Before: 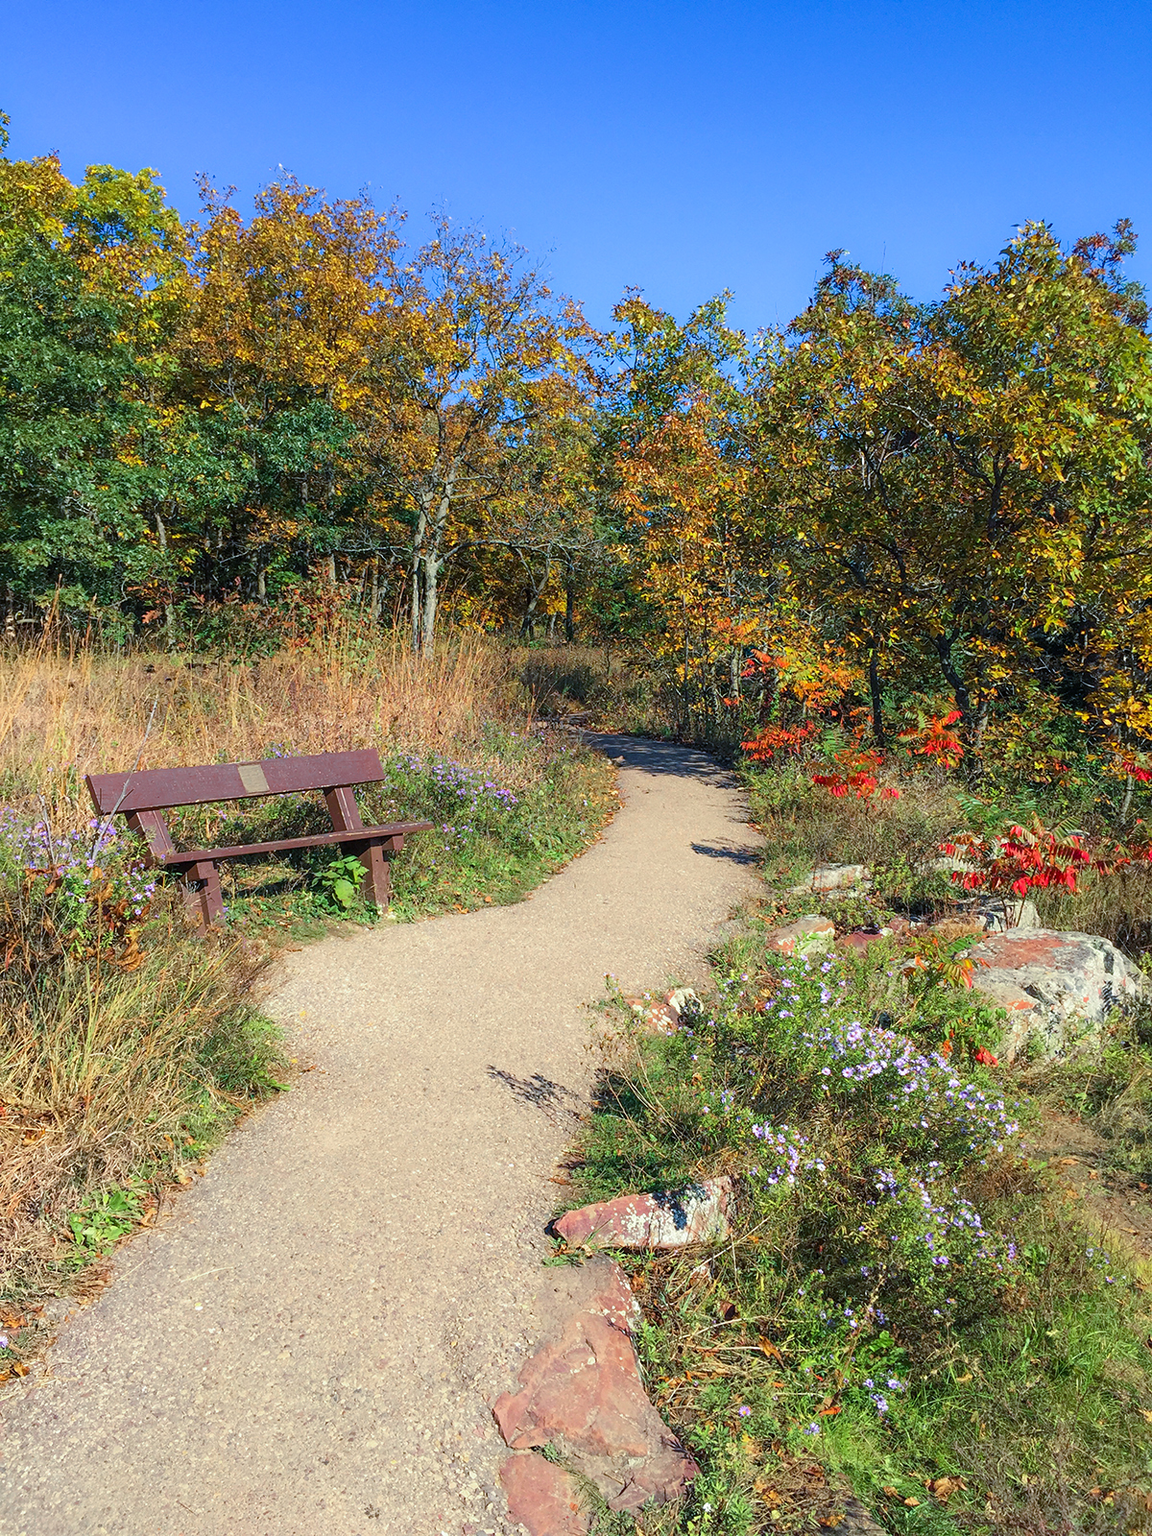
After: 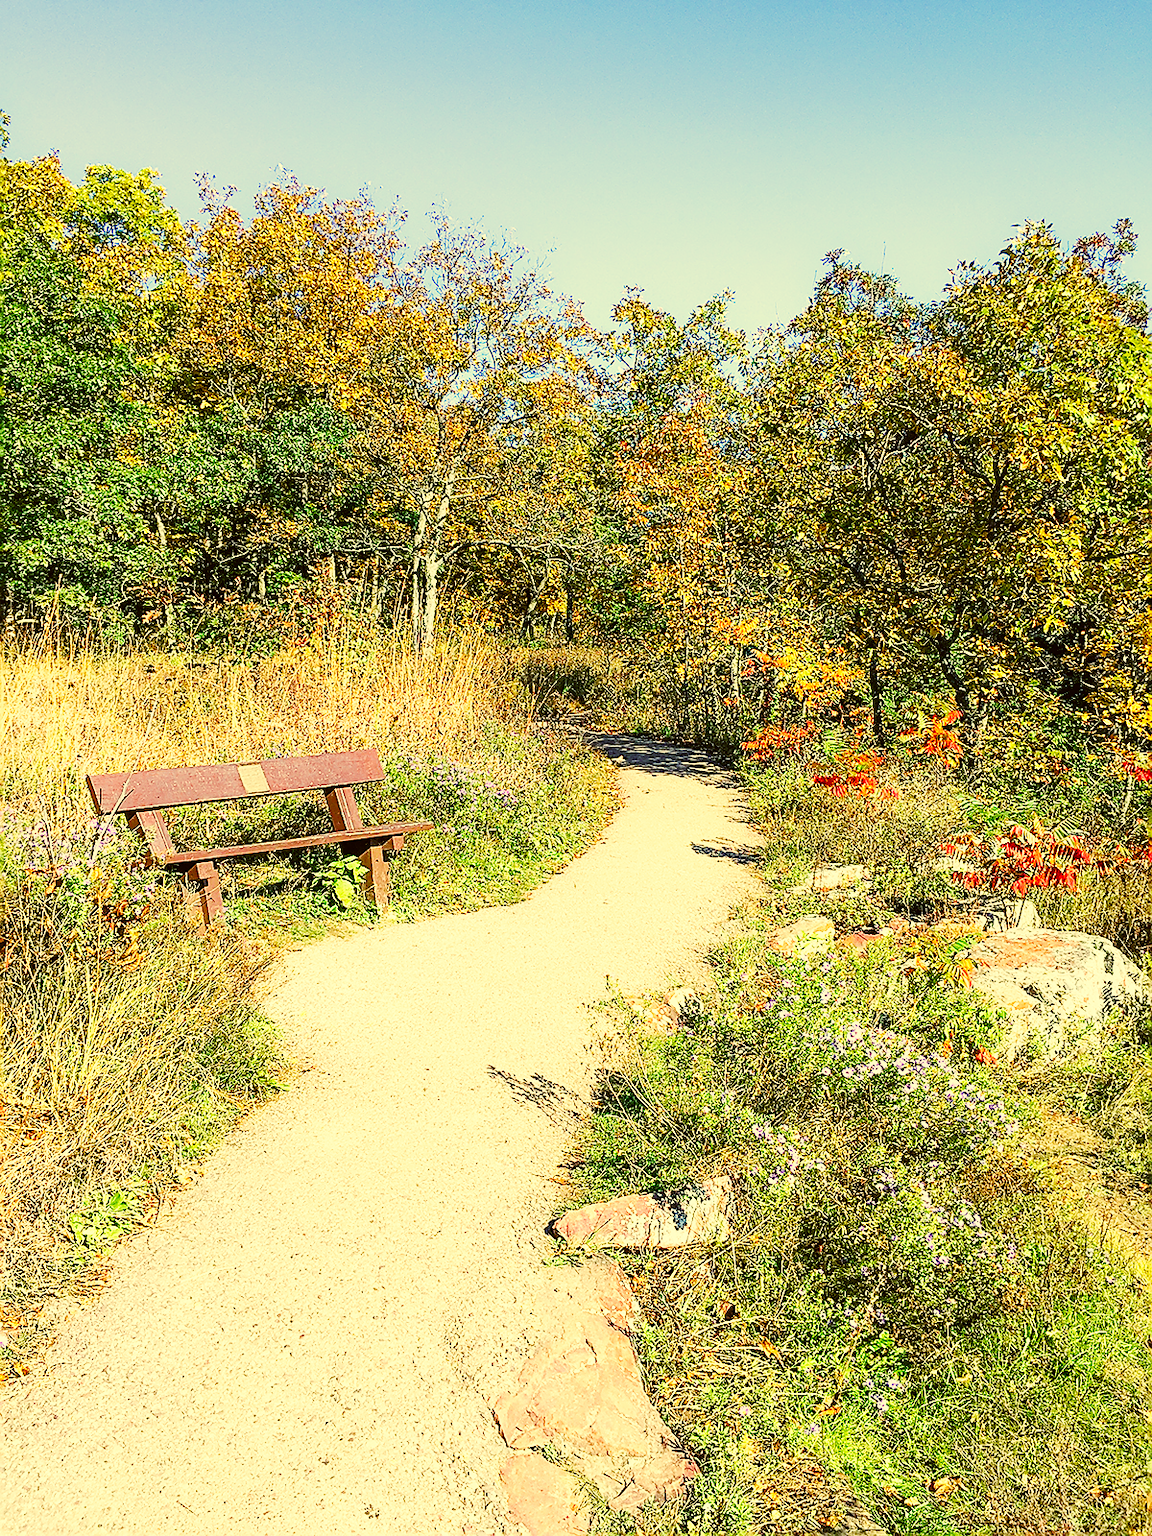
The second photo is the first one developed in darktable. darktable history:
sharpen: radius 1.352, amount 1.245, threshold 0.617
base curve: curves: ch0 [(0, 0) (0.007, 0.004) (0.027, 0.03) (0.046, 0.07) (0.207, 0.54) (0.442, 0.872) (0.673, 0.972) (1, 1)], preserve colors none
color correction: highlights a* 0.177, highlights b* 28.95, shadows a* -0.202, shadows b* 20.99
